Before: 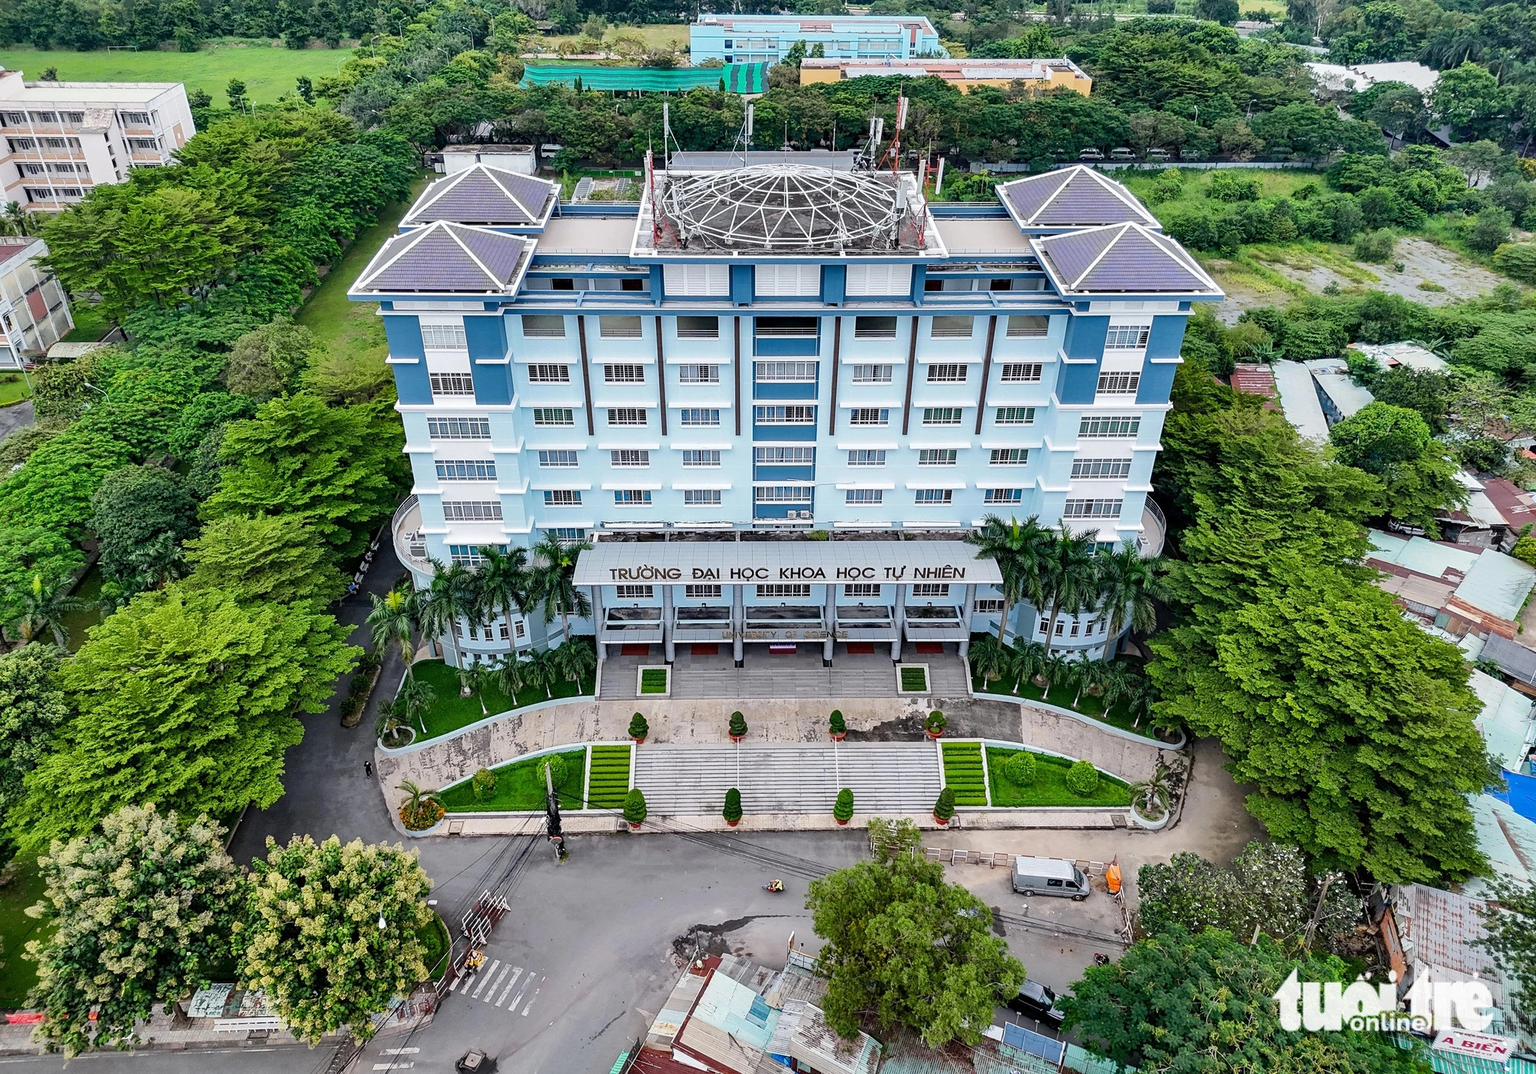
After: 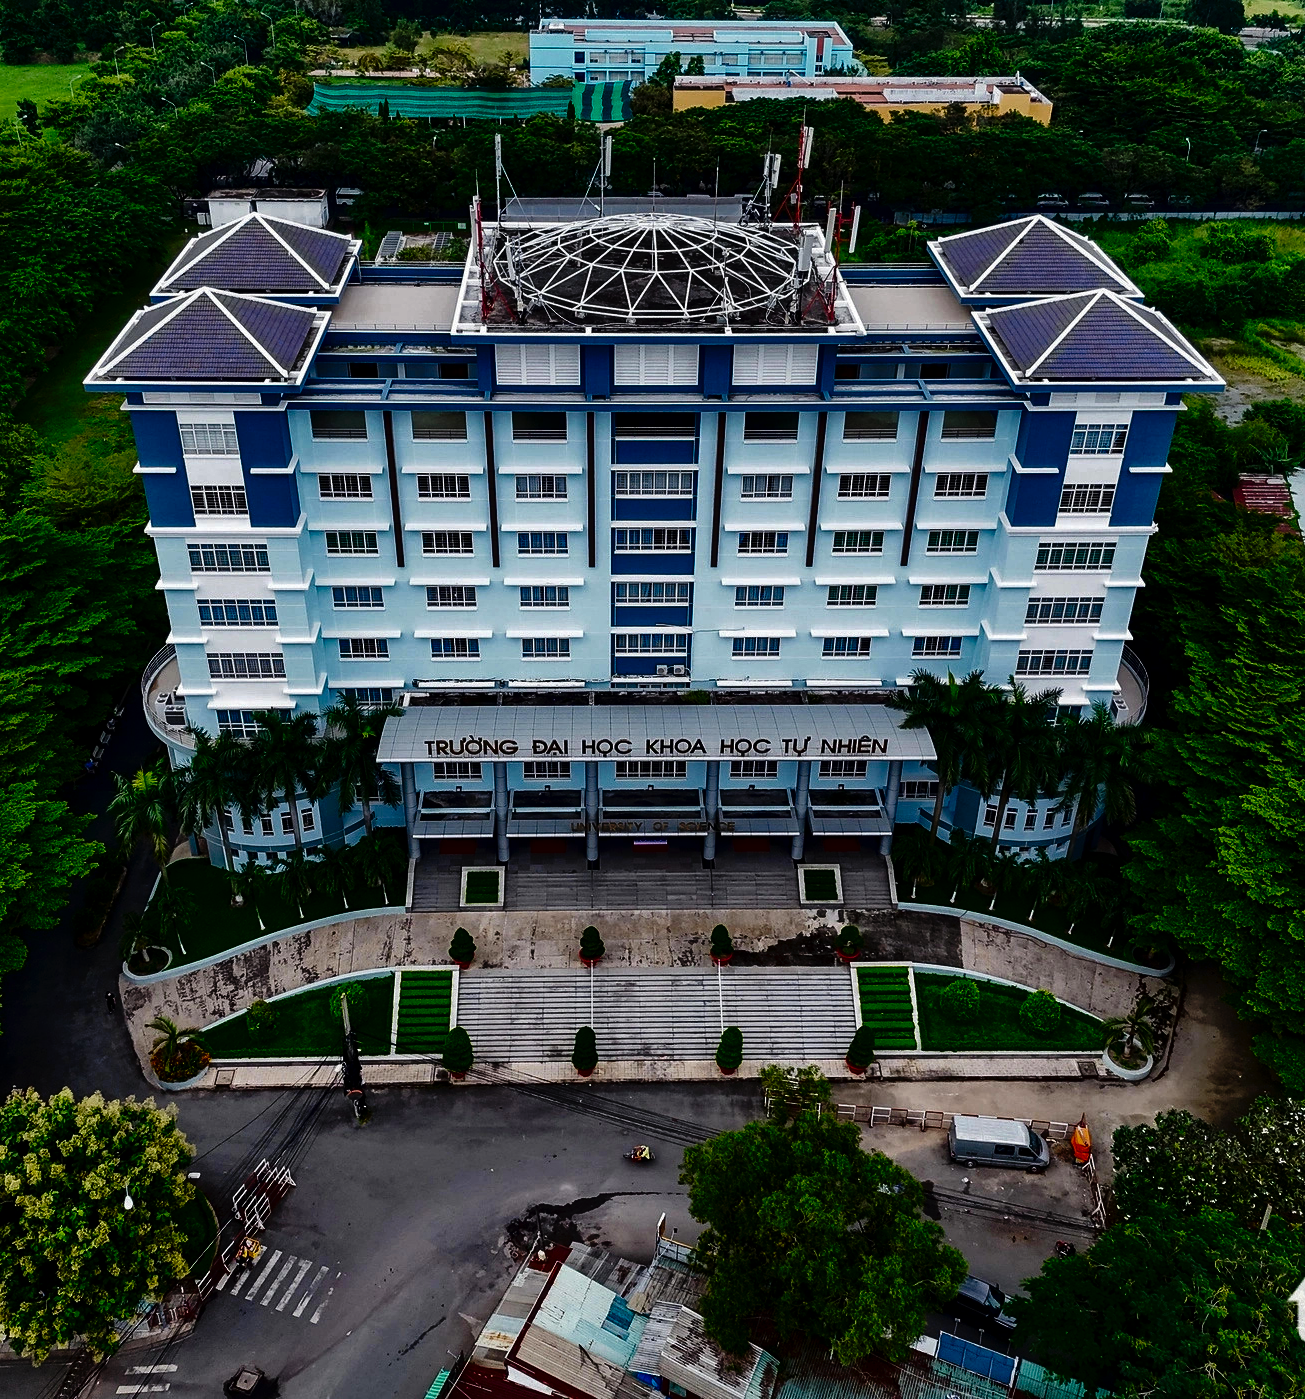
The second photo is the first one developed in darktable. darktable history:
crop and rotate: left 18.473%, right 16.256%
tone curve: curves: ch0 [(0, 0) (0.003, 0.001) (0.011, 0.004) (0.025, 0.011) (0.044, 0.021) (0.069, 0.028) (0.1, 0.036) (0.136, 0.051) (0.177, 0.085) (0.224, 0.127) (0.277, 0.193) (0.335, 0.266) (0.399, 0.338) (0.468, 0.419) (0.543, 0.504) (0.623, 0.593) (0.709, 0.689) (0.801, 0.784) (0.898, 0.888) (1, 1)], preserve colors none
contrast brightness saturation: contrast 0.086, brightness -0.604, saturation 0.169
